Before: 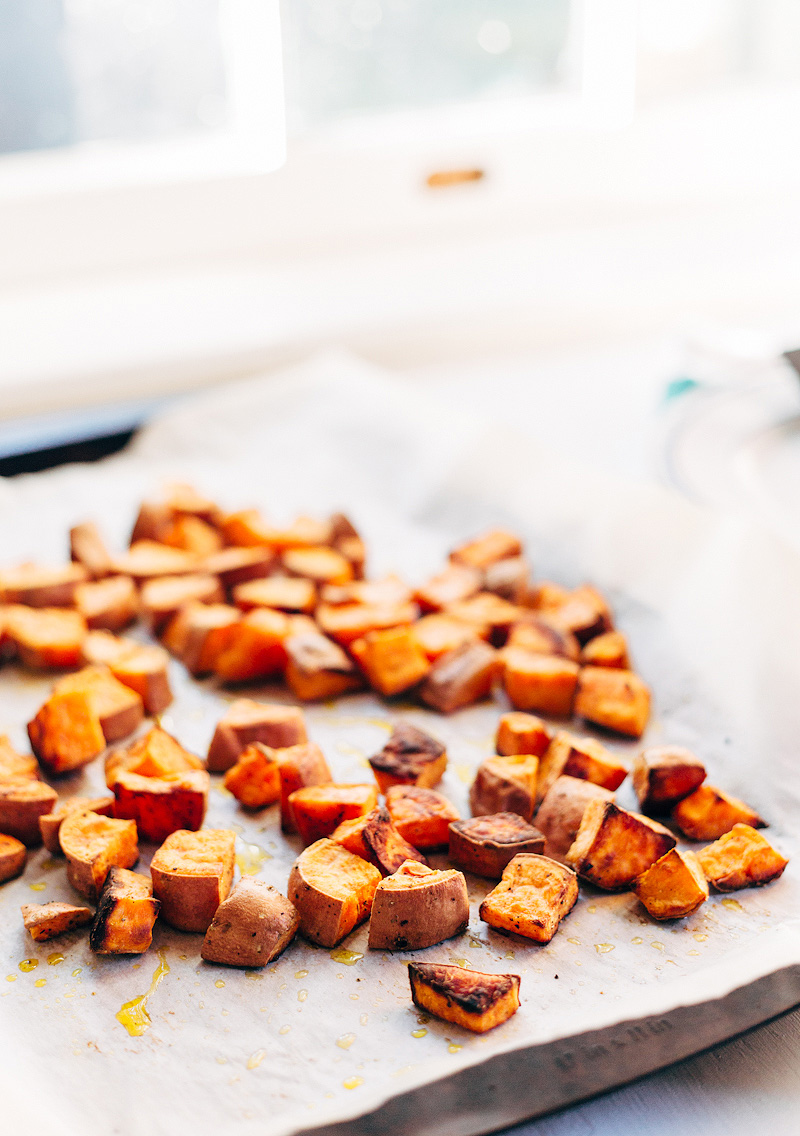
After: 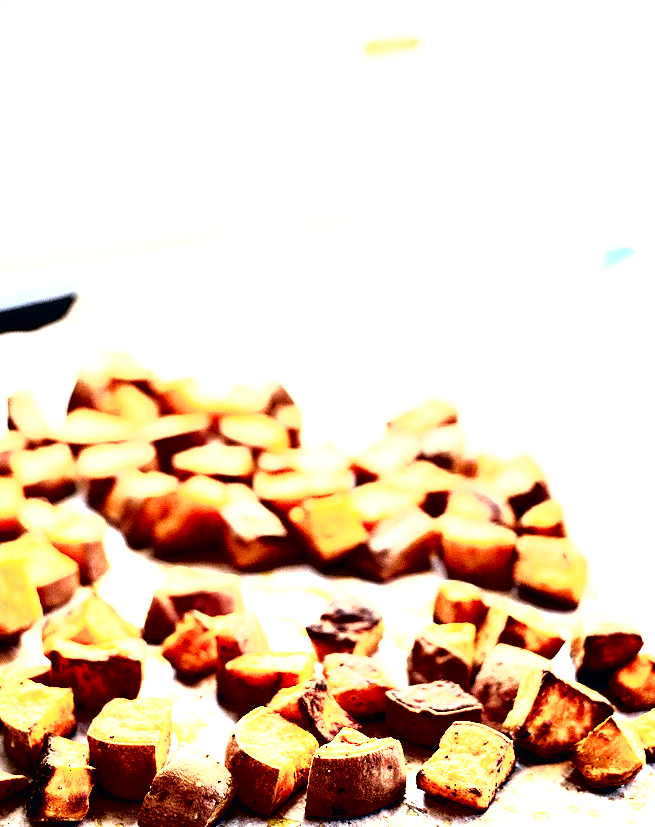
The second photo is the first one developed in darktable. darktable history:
crop: left 7.875%, top 11.703%, right 10.207%, bottom 15.464%
tone curve: curves: ch0 [(0, 0) (0.003, 0.01) (0.011, 0.011) (0.025, 0.008) (0.044, 0.007) (0.069, 0.006) (0.1, 0.005) (0.136, 0.015) (0.177, 0.094) (0.224, 0.241) (0.277, 0.369) (0.335, 0.5) (0.399, 0.648) (0.468, 0.811) (0.543, 0.975) (0.623, 0.989) (0.709, 0.989) (0.801, 0.99) (0.898, 0.99) (1, 1)], color space Lab, independent channels, preserve colors none
contrast brightness saturation: contrast 0.128, brightness -0.233, saturation 0.147
shadows and highlights: shadows -11.68, white point adjustment 3.87, highlights 28.59
exposure: black level correction 0.001, exposure -0.122 EV, compensate highlight preservation false
